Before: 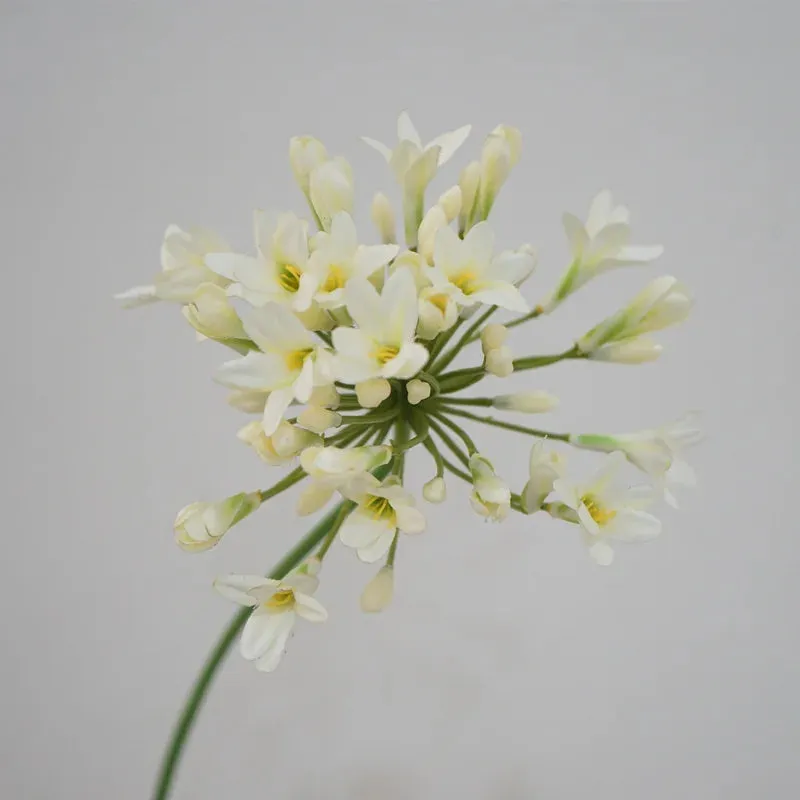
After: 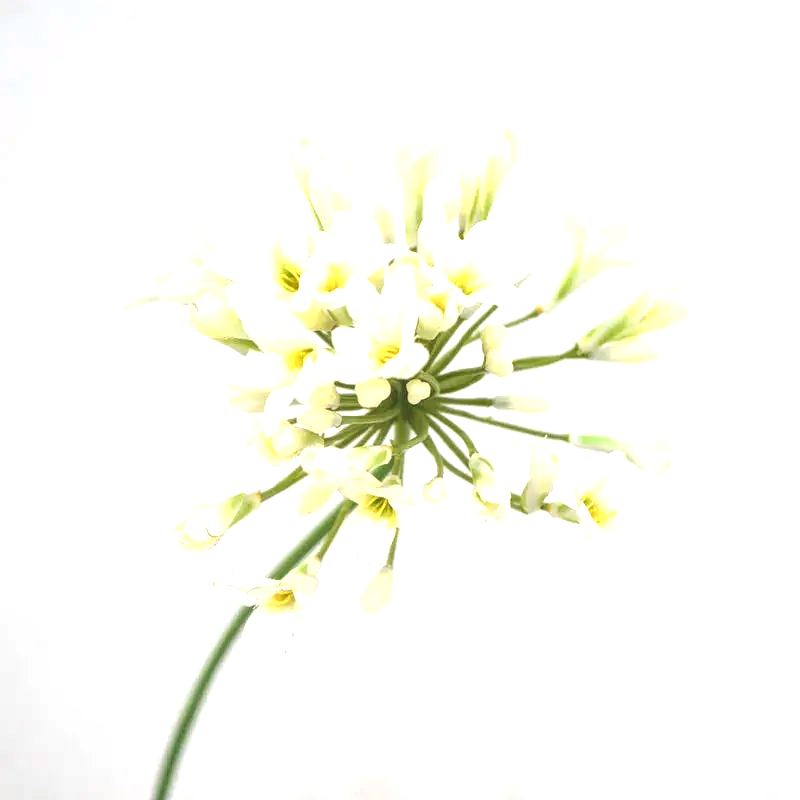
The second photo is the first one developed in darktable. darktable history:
local contrast: on, module defaults
exposure: black level correction -0.002, exposure 1.34 EV, compensate highlight preservation false
